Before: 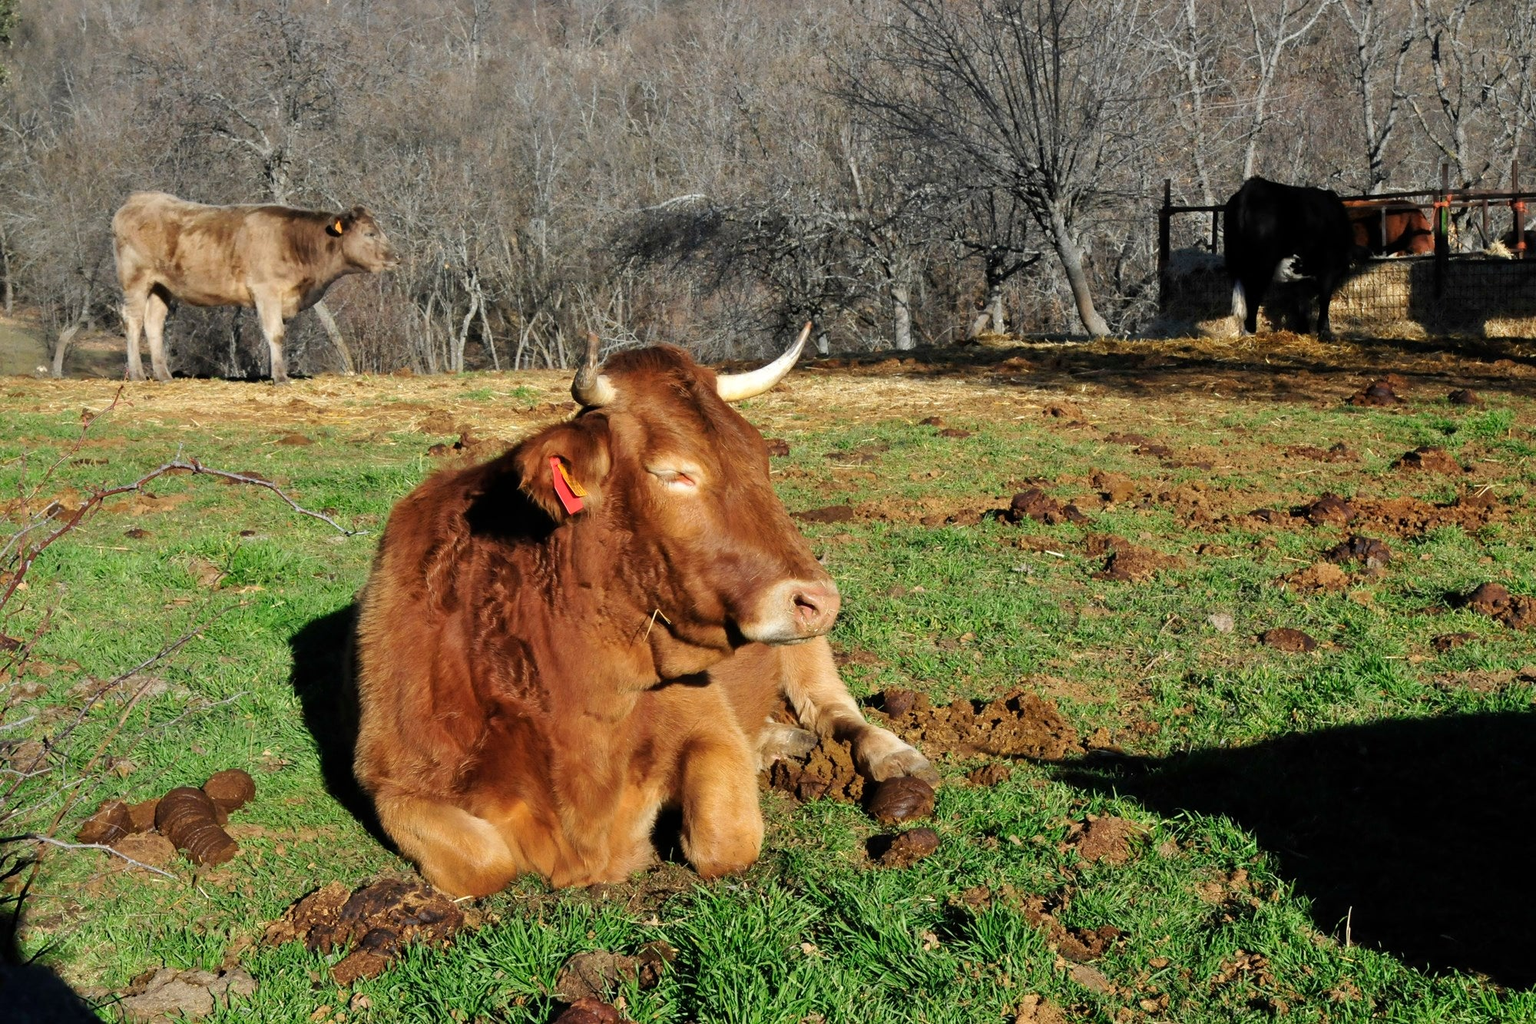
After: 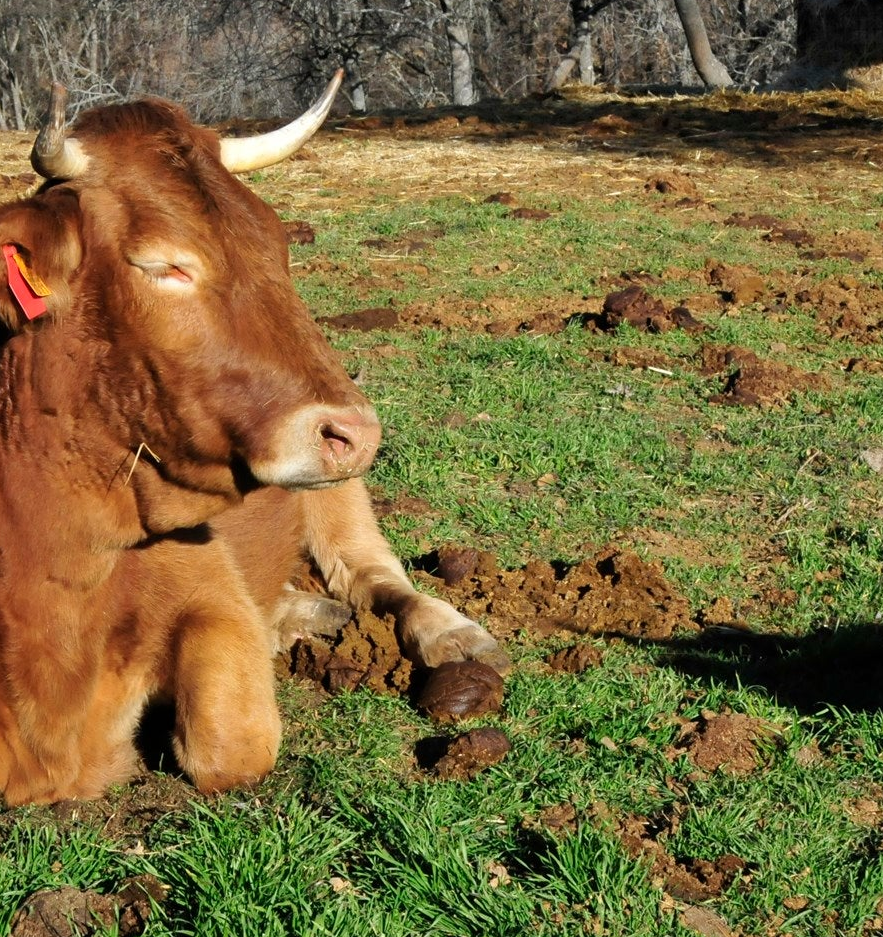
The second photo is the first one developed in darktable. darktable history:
crop: left 35.697%, top 26.3%, right 20.15%, bottom 3.361%
